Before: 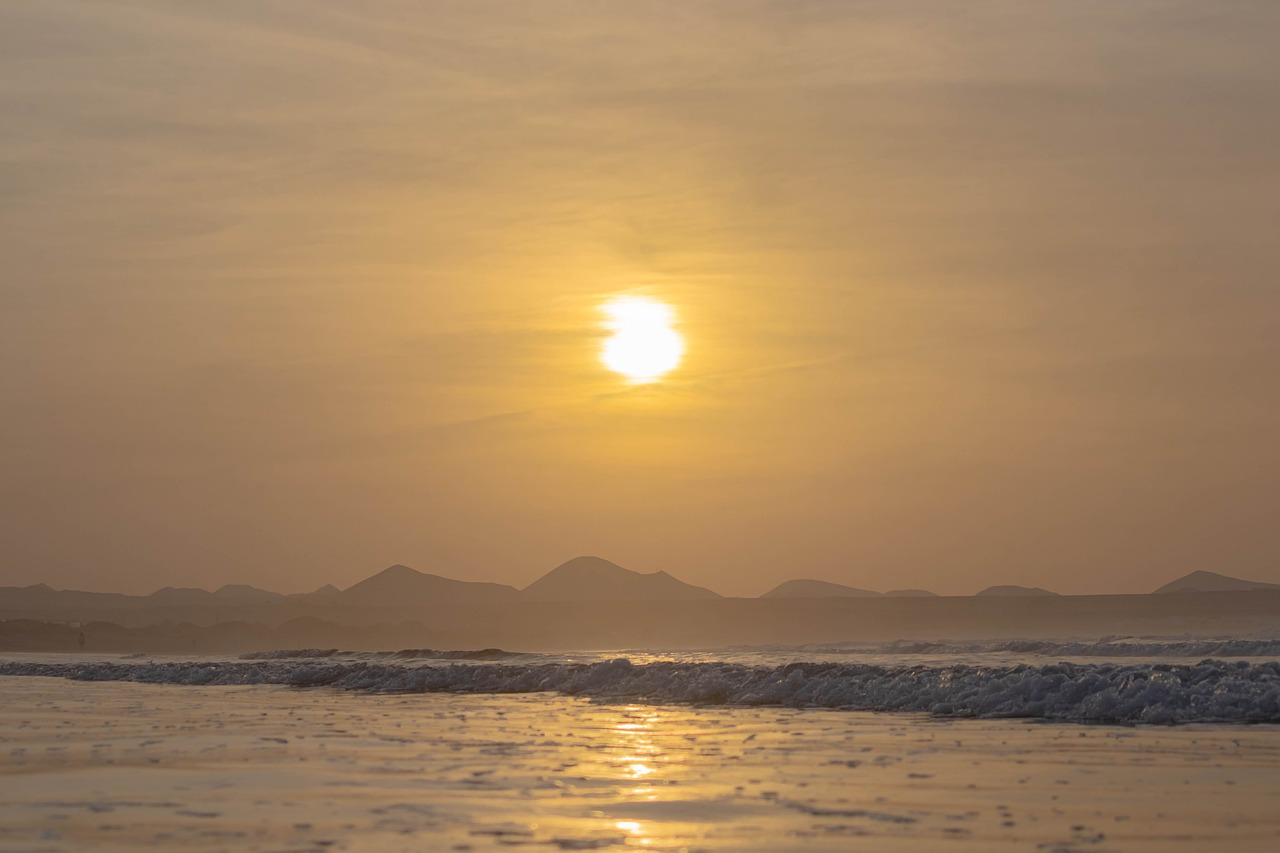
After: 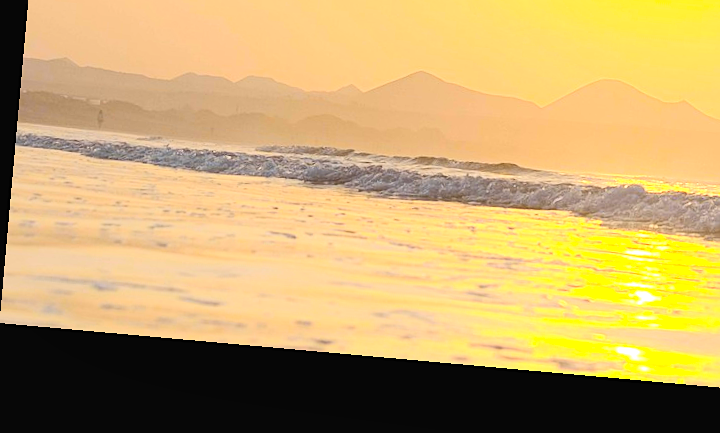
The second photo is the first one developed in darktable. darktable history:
exposure: black level correction 0, exposure 2.138 EV, compensate exposure bias true, compensate highlight preservation false
color contrast: green-magenta contrast 0.8, blue-yellow contrast 1.1, unbound 0
crop and rotate: top 54.778%, right 46.61%, bottom 0.159%
contrast brightness saturation: contrast 0.2, brightness 0.16, saturation 0.22
shadows and highlights: radius 121.13, shadows 21.4, white point adjustment -9.72, highlights -14.39, soften with gaussian
rotate and perspective: rotation 5.12°, automatic cropping off
sharpen: radius 1.272, amount 0.305, threshold 0
